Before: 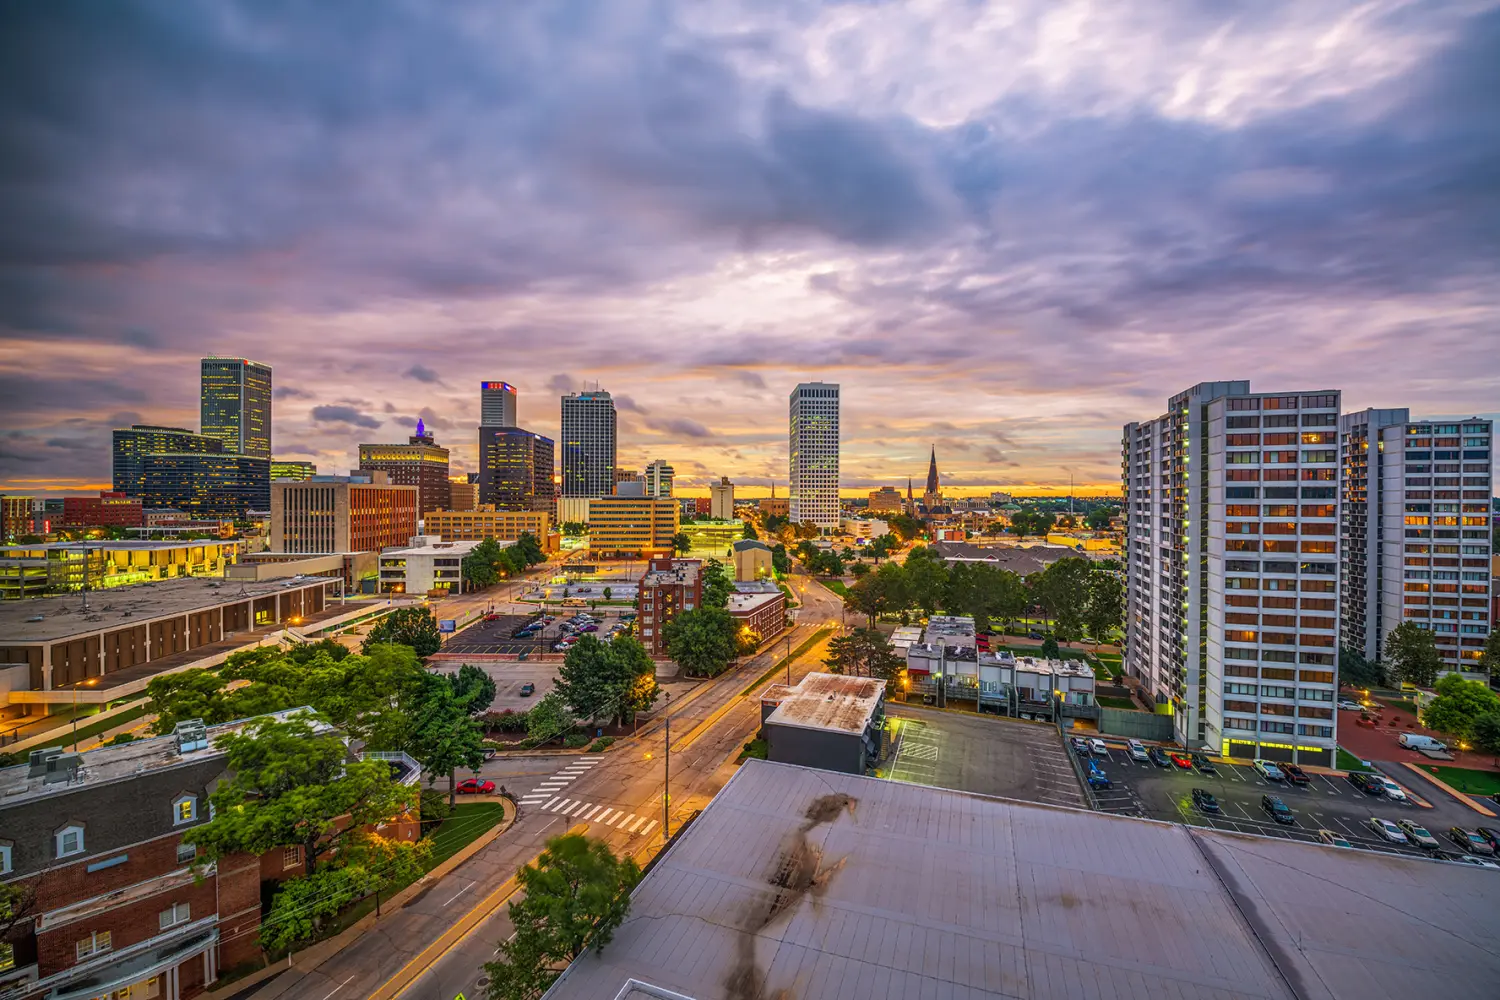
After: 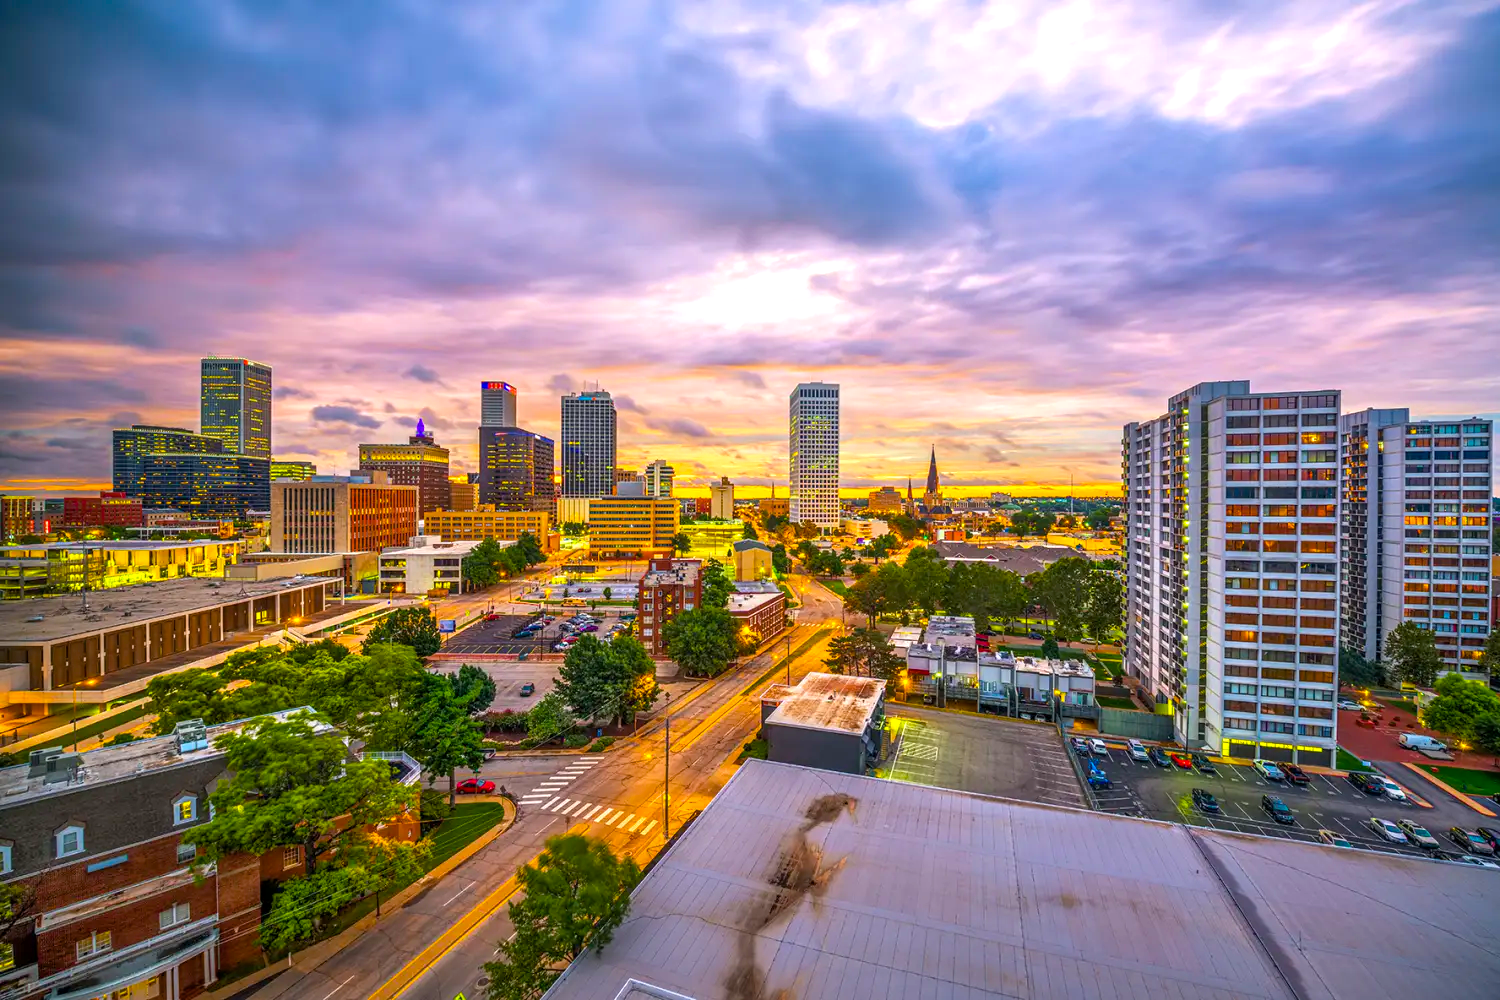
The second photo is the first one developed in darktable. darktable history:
exposure: black level correction 0.001, exposure 0.498 EV, compensate exposure bias true, compensate highlight preservation false
color balance rgb: linear chroma grading › global chroma 9.936%, perceptual saturation grading › global saturation 19.821%, global vibrance 20%
